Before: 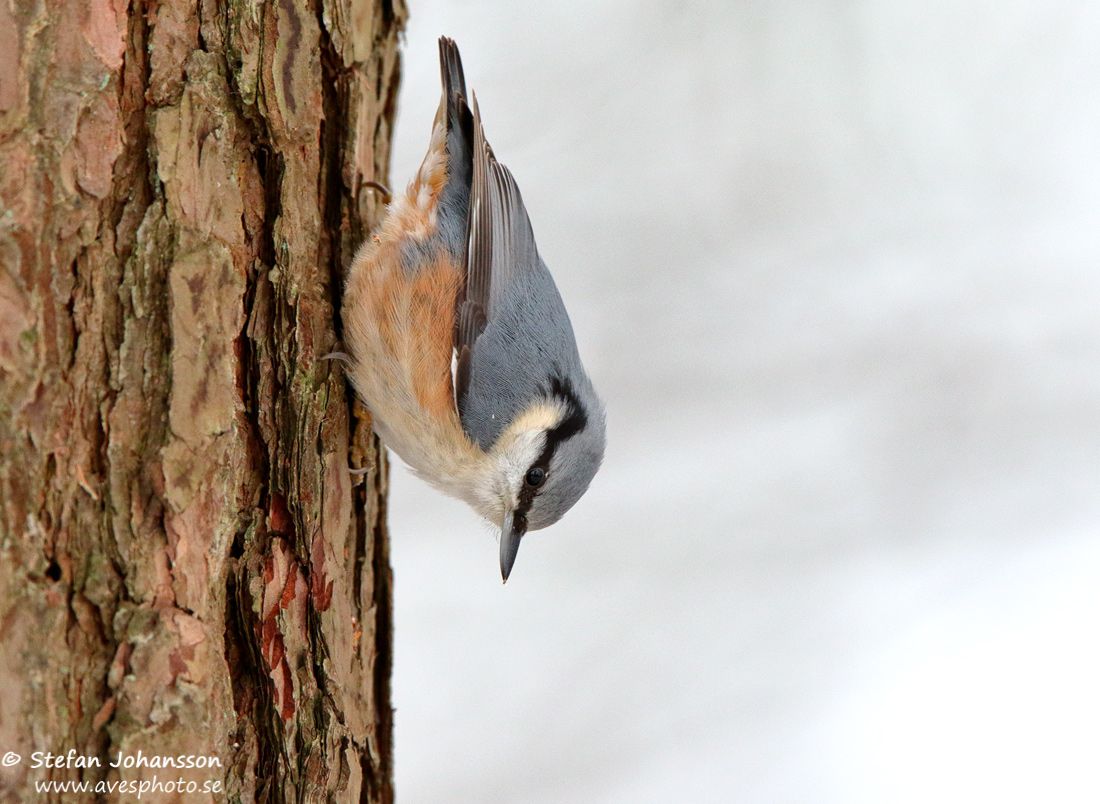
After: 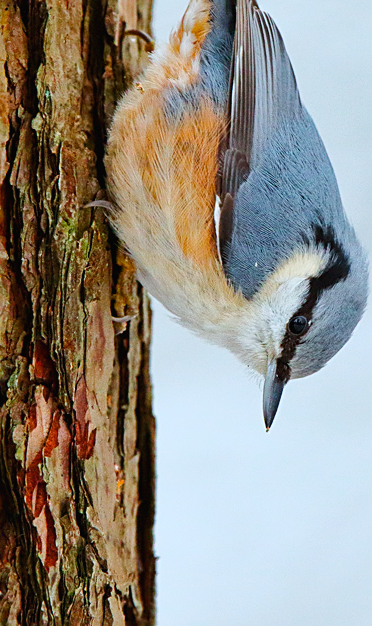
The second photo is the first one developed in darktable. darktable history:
sharpen: on, module defaults
color calibration: gray › normalize channels true, illuminant F (fluorescent), F source F9 (Cool White Deluxe 4150 K) – high CRI, x 0.374, y 0.373, temperature 4156.2 K, gamut compression 0.007
tone curve: curves: ch0 [(0, 0.013) (0.036, 0.045) (0.274, 0.286) (0.566, 0.623) (0.794, 0.827) (1, 0.953)]; ch1 [(0, 0) (0.389, 0.403) (0.462, 0.48) (0.499, 0.5) (0.524, 0.527) (0.57, 0.599) (0.626, 0.65) (0.761, 0.781) (1, 1)]; ch2 [(0, 0) (0.464, 0.478) (0.5, 0.501) (0.533, 0.542) (0.599, 0.613) (0.704, 0.731) (1, 1)], preserve colors none
crop and rotate: left 21.598%, top 19.066%, right 44.504%, bottom 2.992%
color balance rgb: perceptual saturation grading › global saturation 30.339%, global vibrance 20%
